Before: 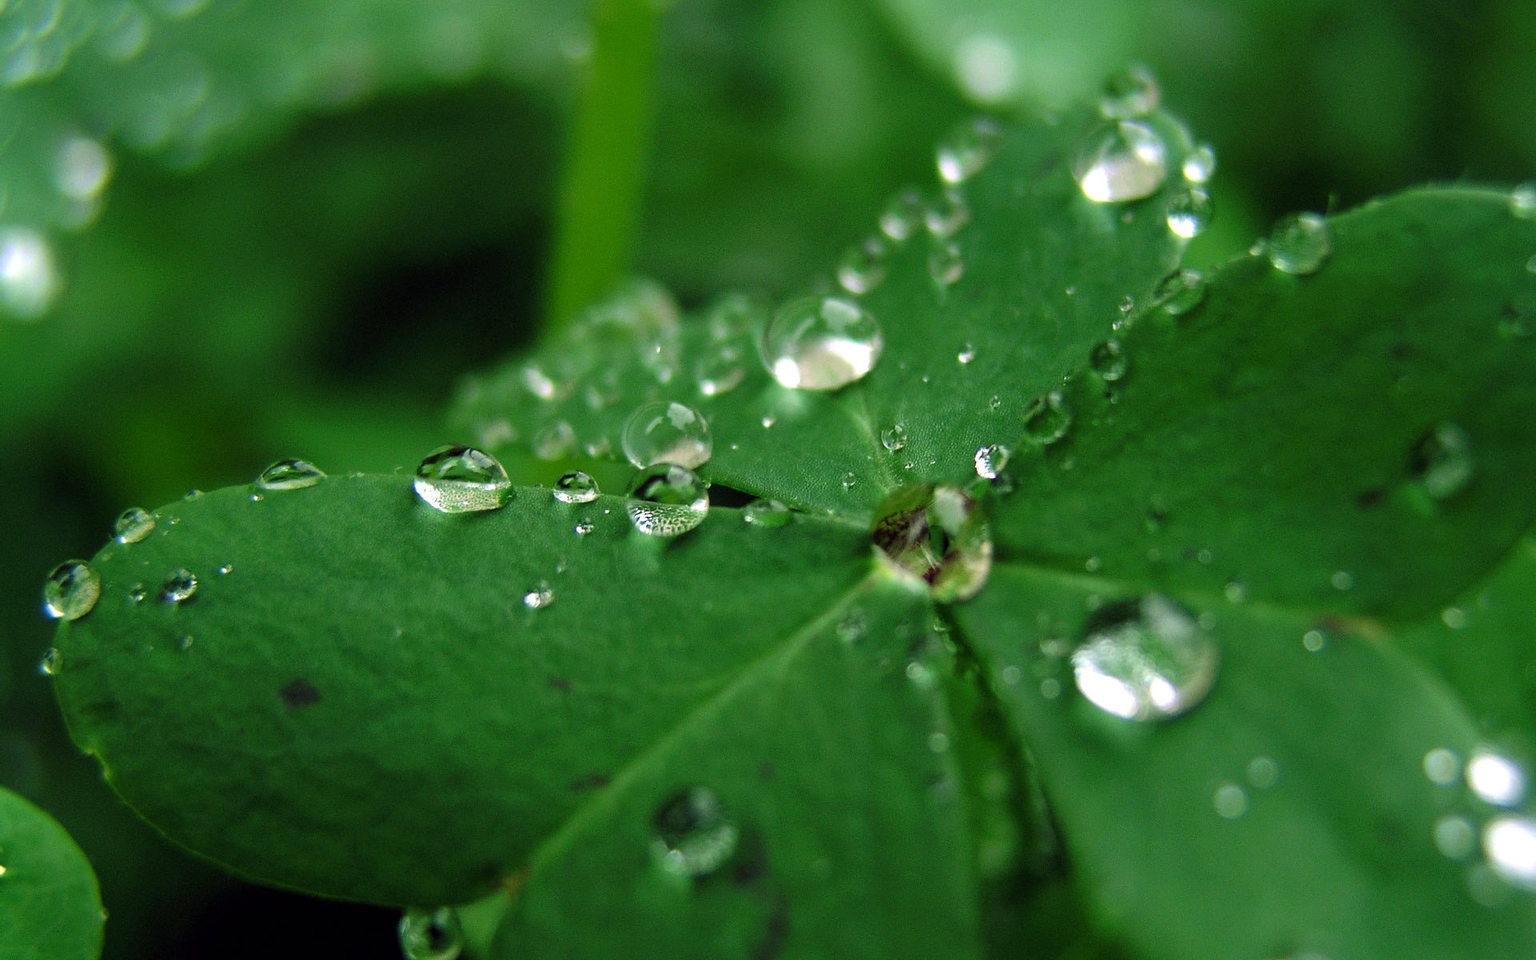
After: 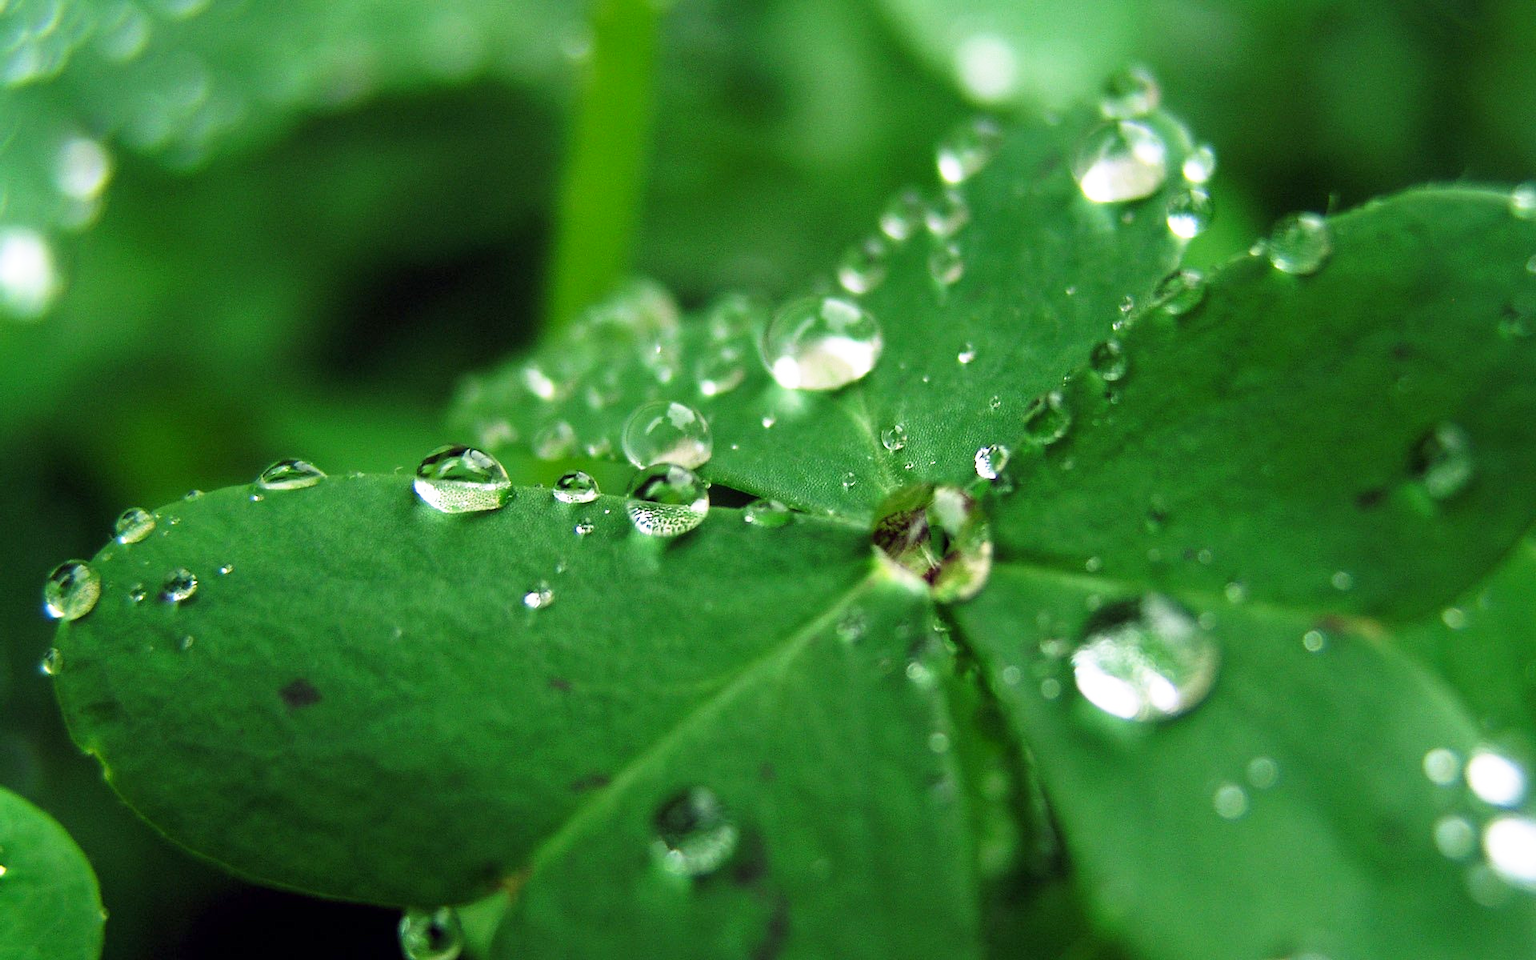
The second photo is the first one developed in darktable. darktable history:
exposure: compensate highlight preservation false
base curve: curves: ch0 [(0, 0) (0.557, 0.834) (1, 1)], preserve colors none
